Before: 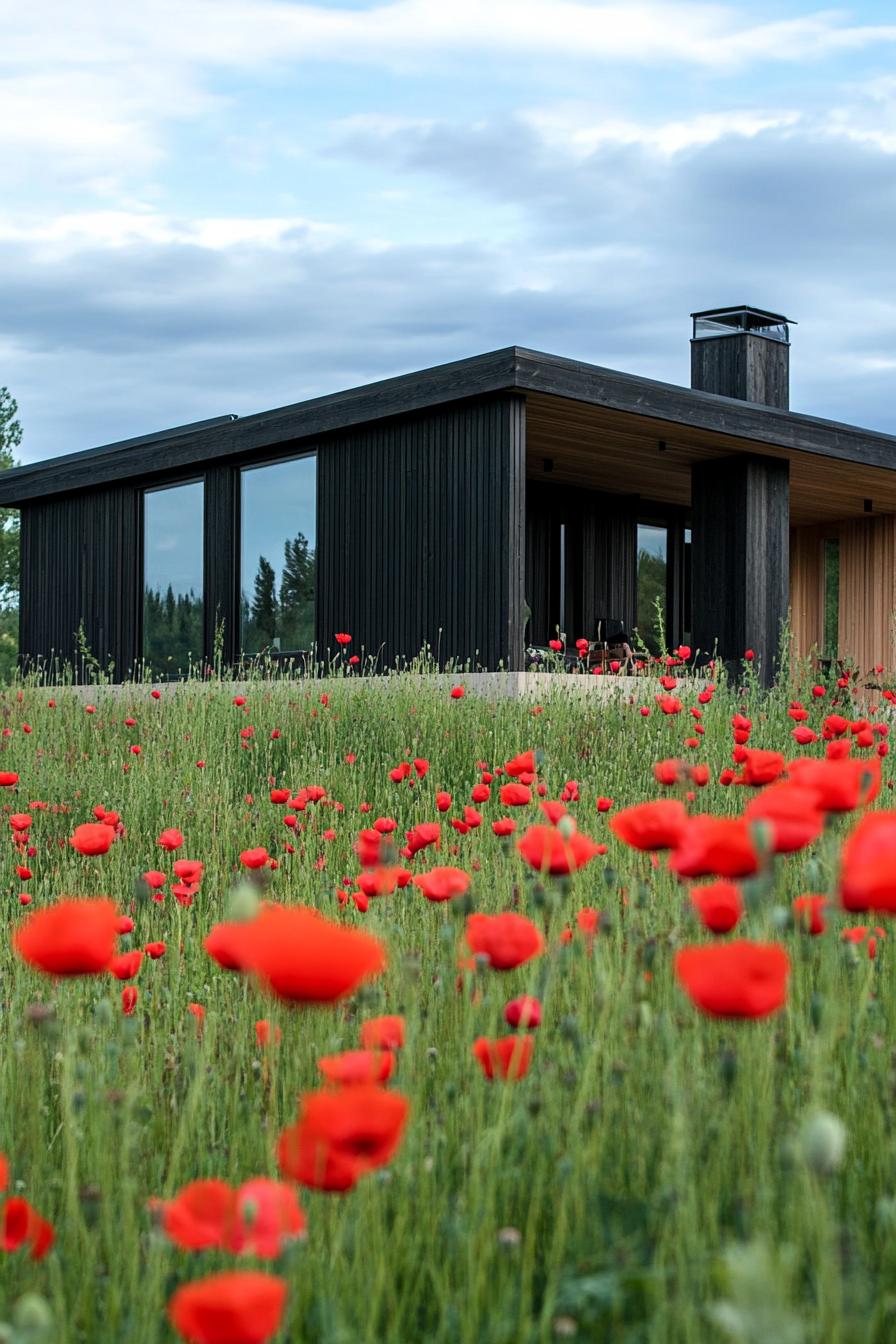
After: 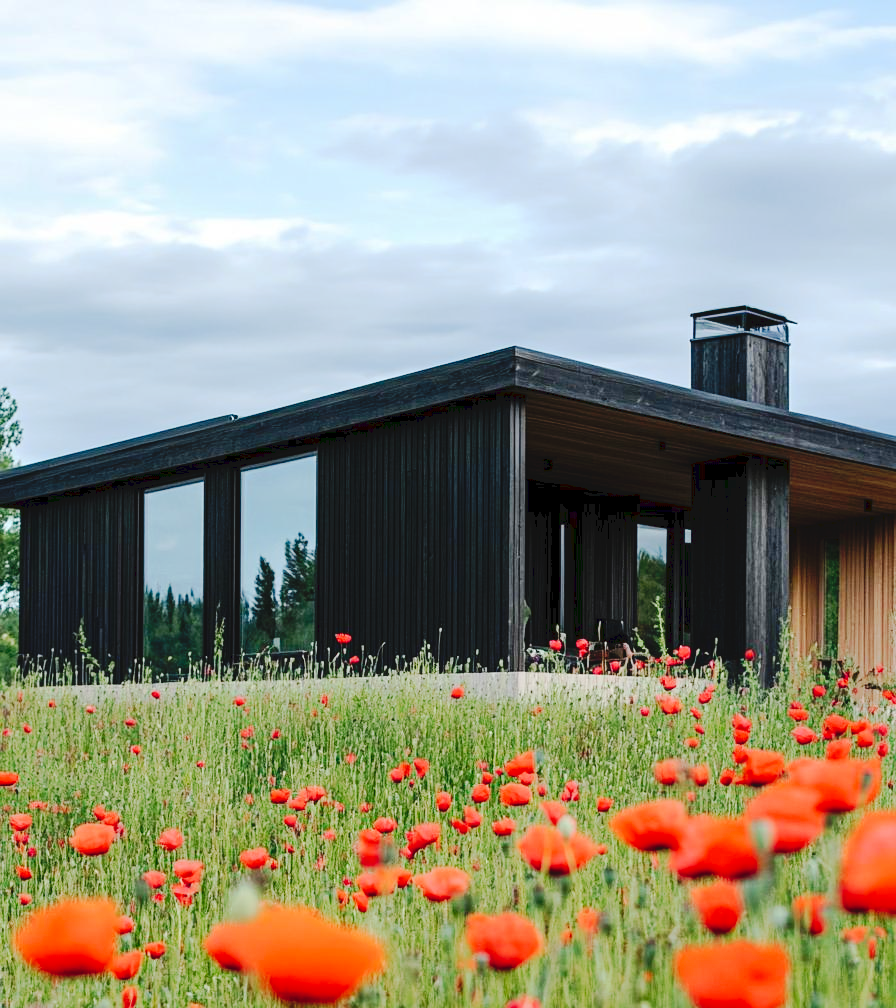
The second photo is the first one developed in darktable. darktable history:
crop: bottom 24.988%
tone curve: curves: ch0 [(0, 0) (0.003, 0.058) (0.011, 0.059) (0.025, 0.061) (0.044, 0.067) (0.069, 0.084) (0.1, 0.102) (0.136, 0.124) (0.177, 0.171) (0.224, 0.246) (0.277, 0.324) (0.335, 0.411) (0.399, 0.509) (0.468, 0.605) (0.543, 0.688) (0.623, 0.738) (0.709, 0.798) (0.801, 0.852) (0.898, 0.911) (1, 1)], preserve colors none
